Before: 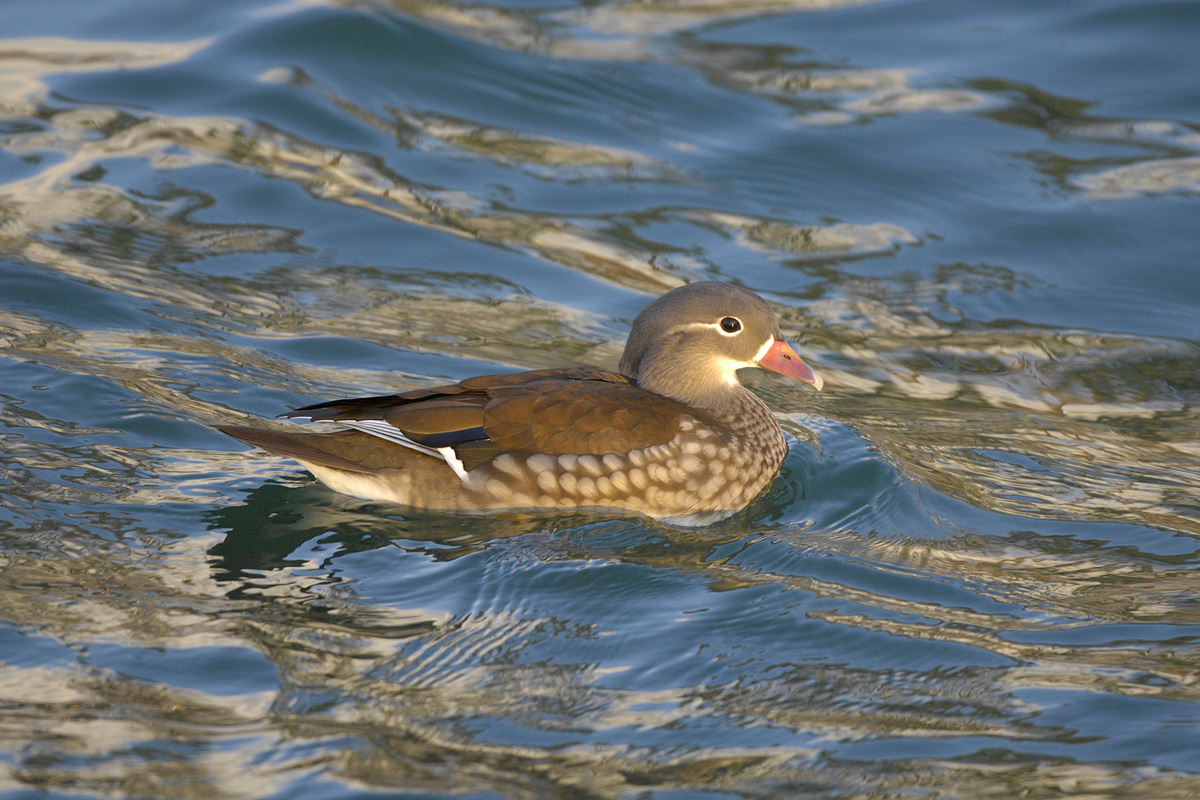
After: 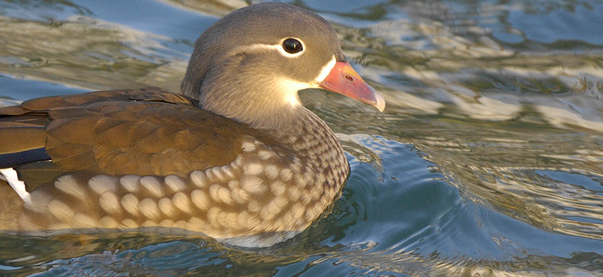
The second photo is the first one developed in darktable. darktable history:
crop: left 36.572%, top 34.889%, right 13.134%, bottom 30.474%
